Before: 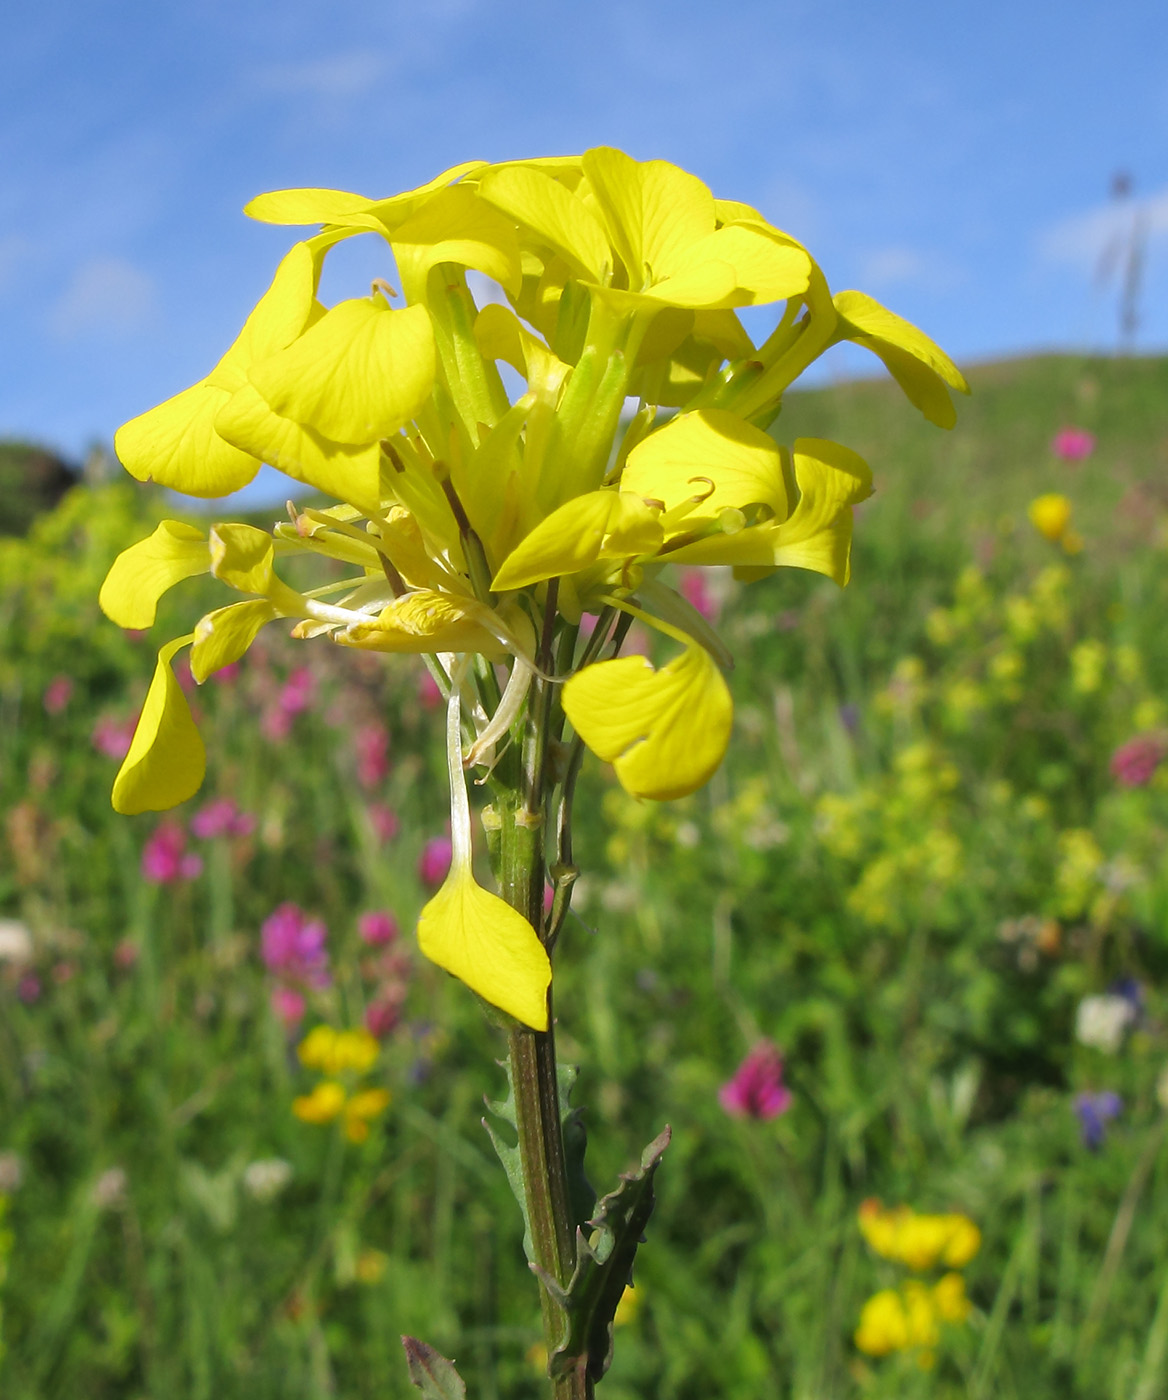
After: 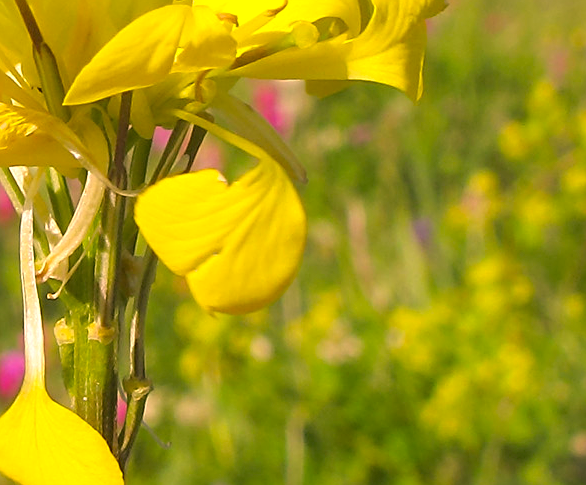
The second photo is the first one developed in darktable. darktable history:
contrast brightness saturation: contrast -0.1, brightness 0.05, saturation 0.08
exposure: black level correction 0.003, exposure 0.383 EV, compensate highlight preservation false
color correction: highlights a* 17.88, highlights b* 18.79
sharpen: on, module defaults
crop: left 36.607%, top 34.735%, right 13.146%, bottom 30.611%
